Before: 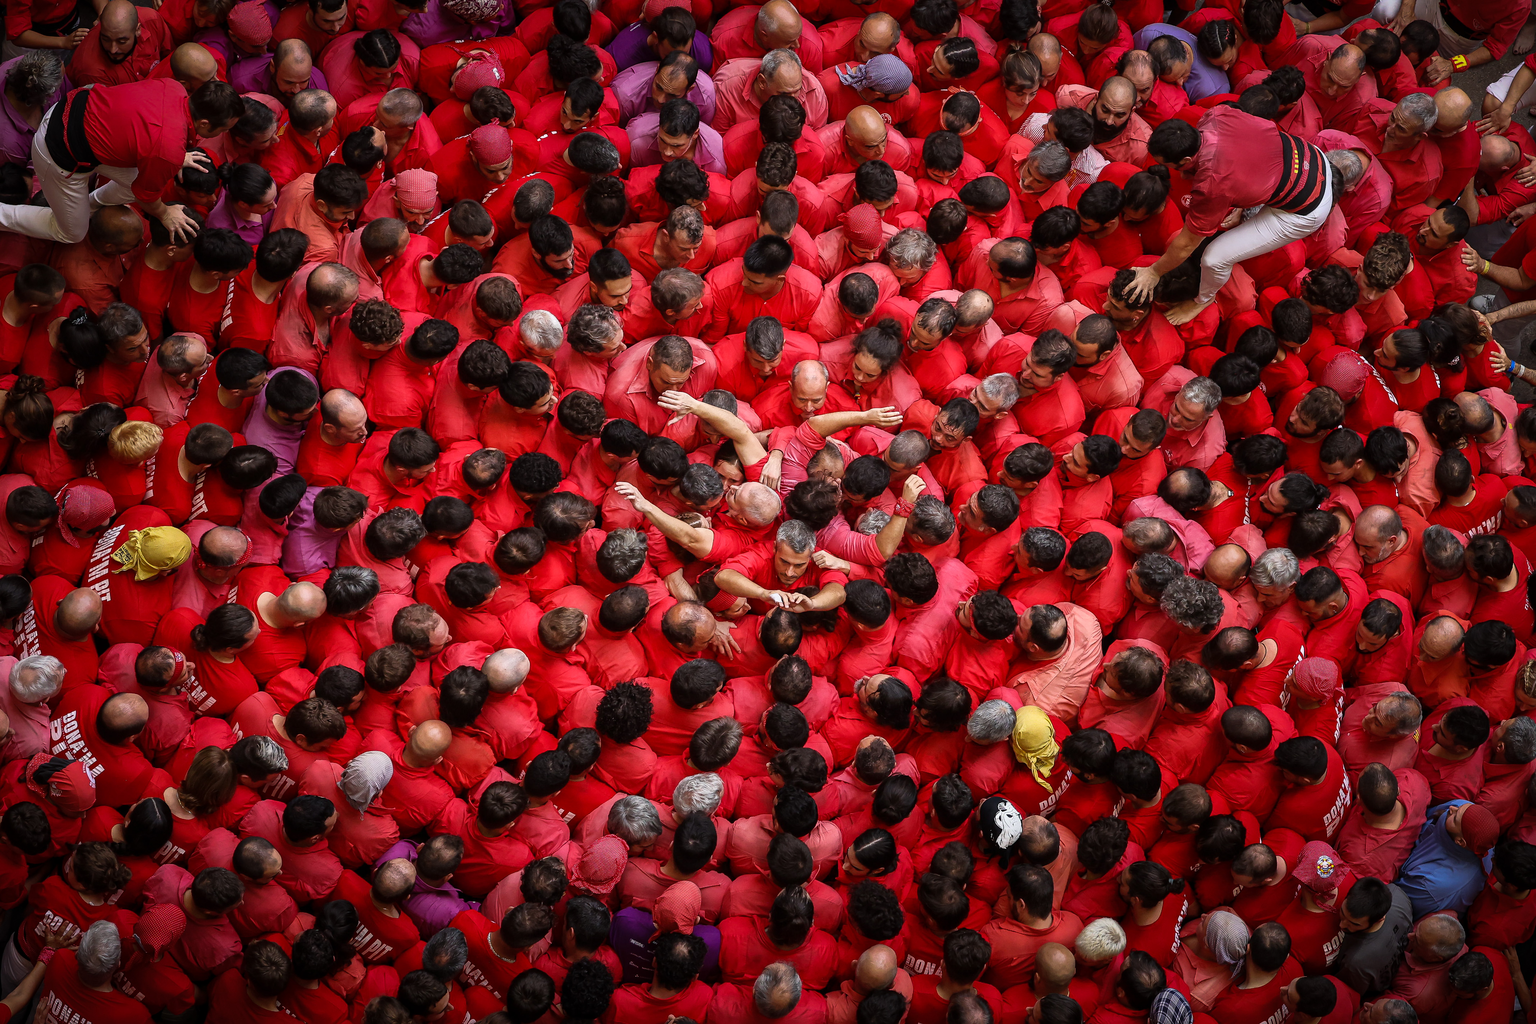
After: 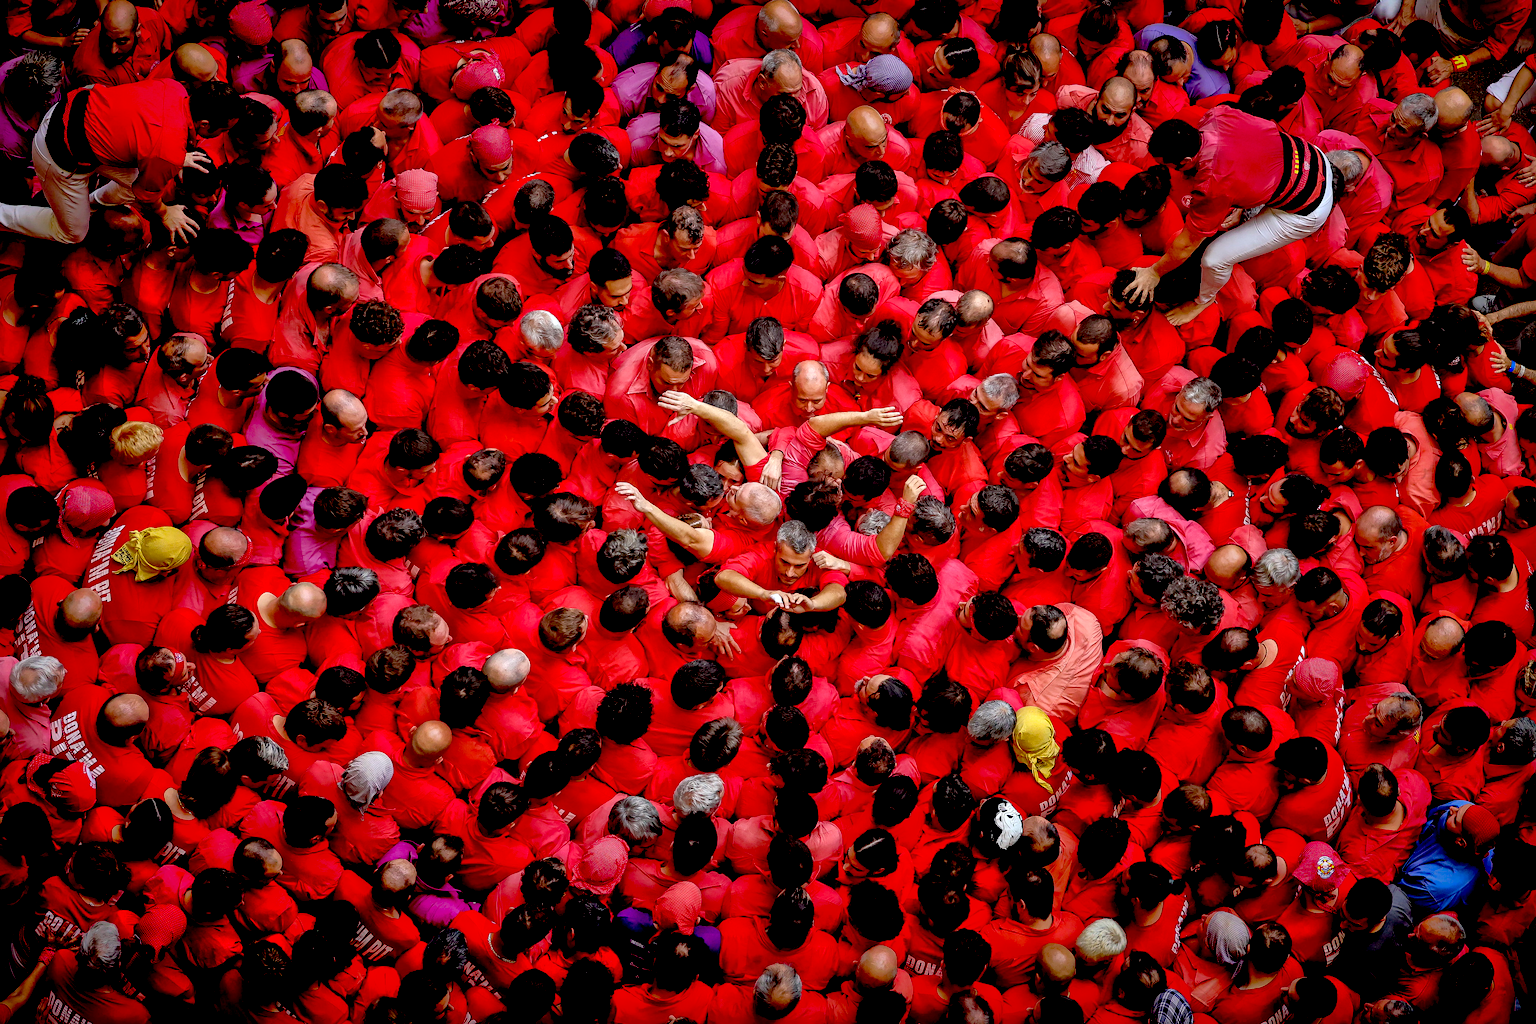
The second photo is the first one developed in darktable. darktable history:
exposure: black level correction 0.025, exposure 0.182 EV, compensate highlight preservation false
haze removal: compatibility mode true, adaptive false
shadows and highlights: on, module defaults
